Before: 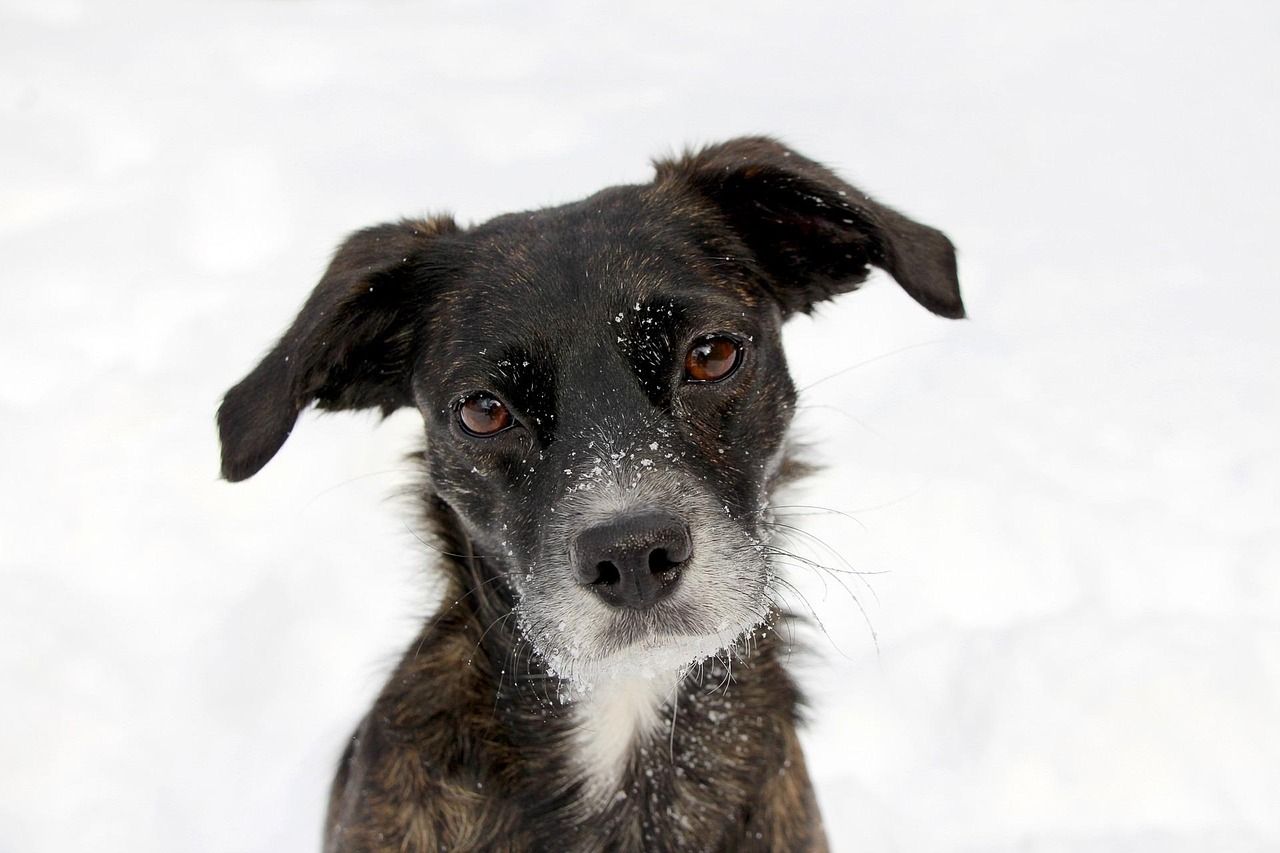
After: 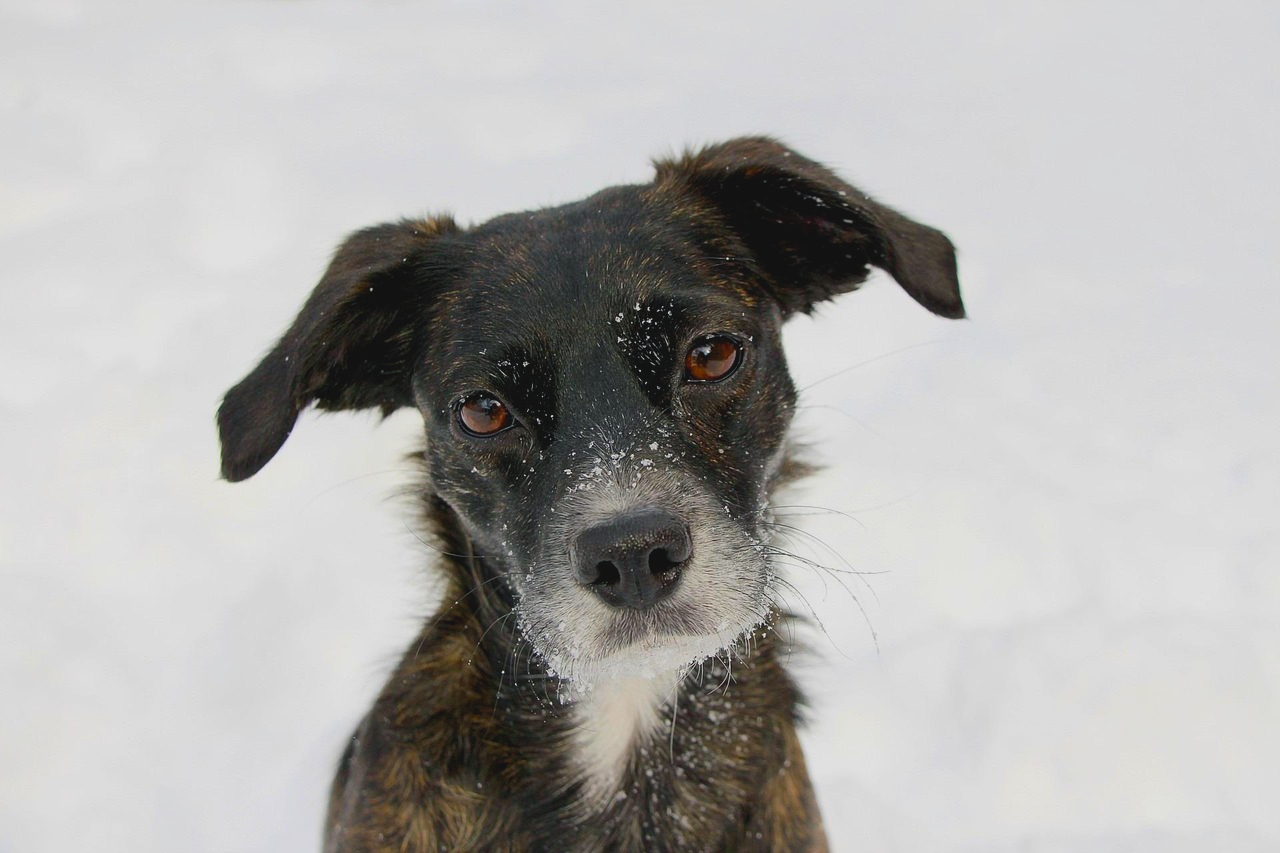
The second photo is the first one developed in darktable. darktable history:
contrast brightness saturation: contrast -0.108
color balance rgb: shadows lift › chroma 2.002%, shadows lift › hue 214.33°, power › hue 312.59°, perceptual saturation grading › global saturation 30.857%, global vibrance 20%
exposure: exposure -0.211 EV, compensate highlight preservation false
